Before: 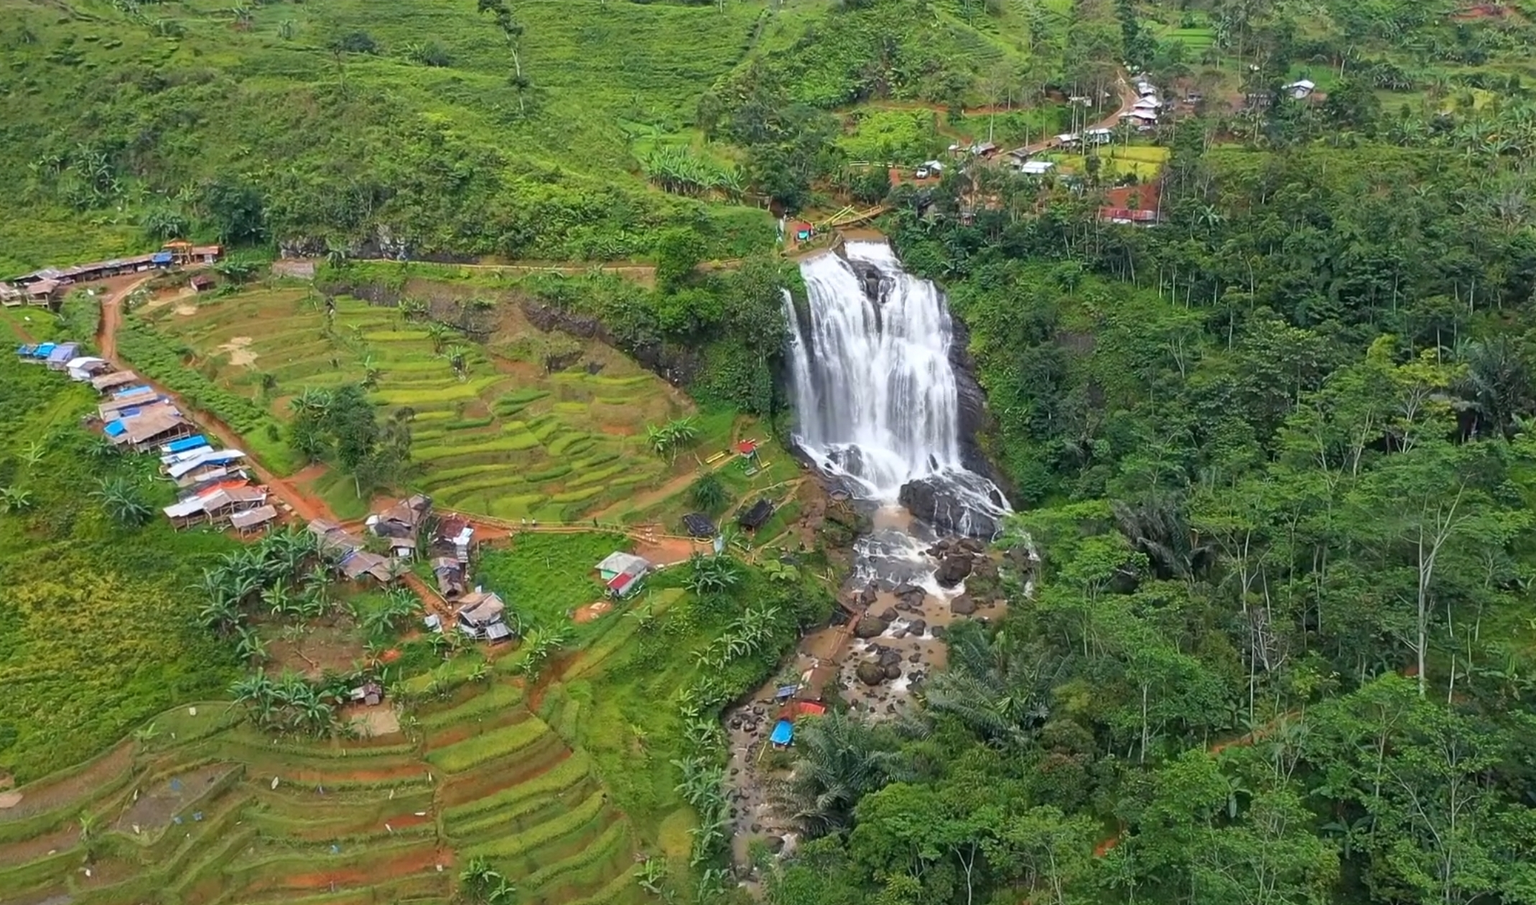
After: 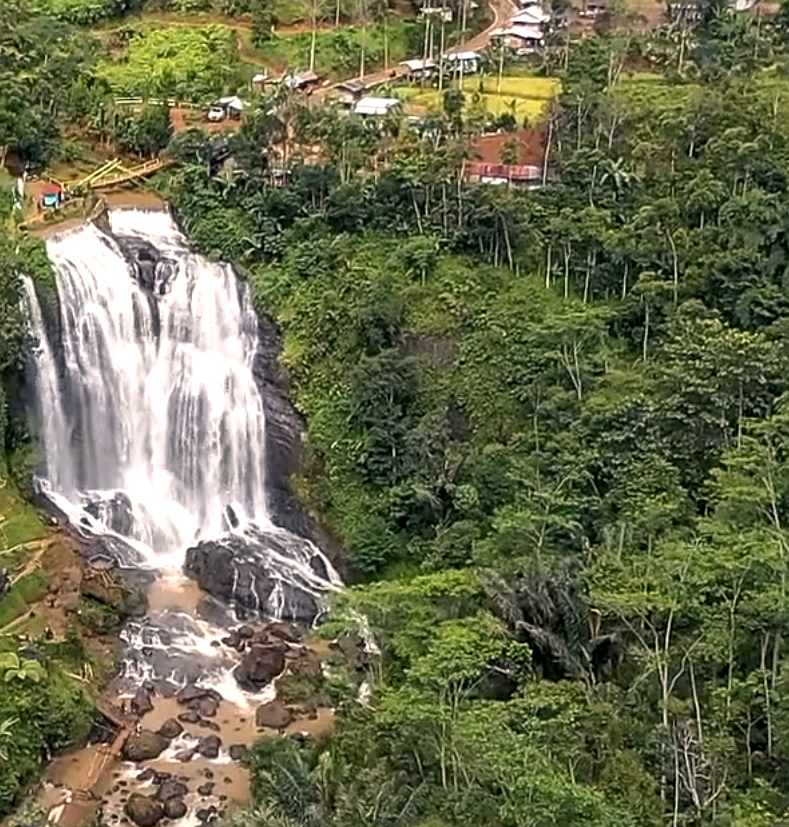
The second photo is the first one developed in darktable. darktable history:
crop and rotate: left 49.936%, top 10.094%, right 13.136%, bottom 24.256%
sharpen: on, module defaults
local contrast: detail 142%
white balance: red 1.127, blue 0.943
color contrast: green-magenta contrast 0.81
